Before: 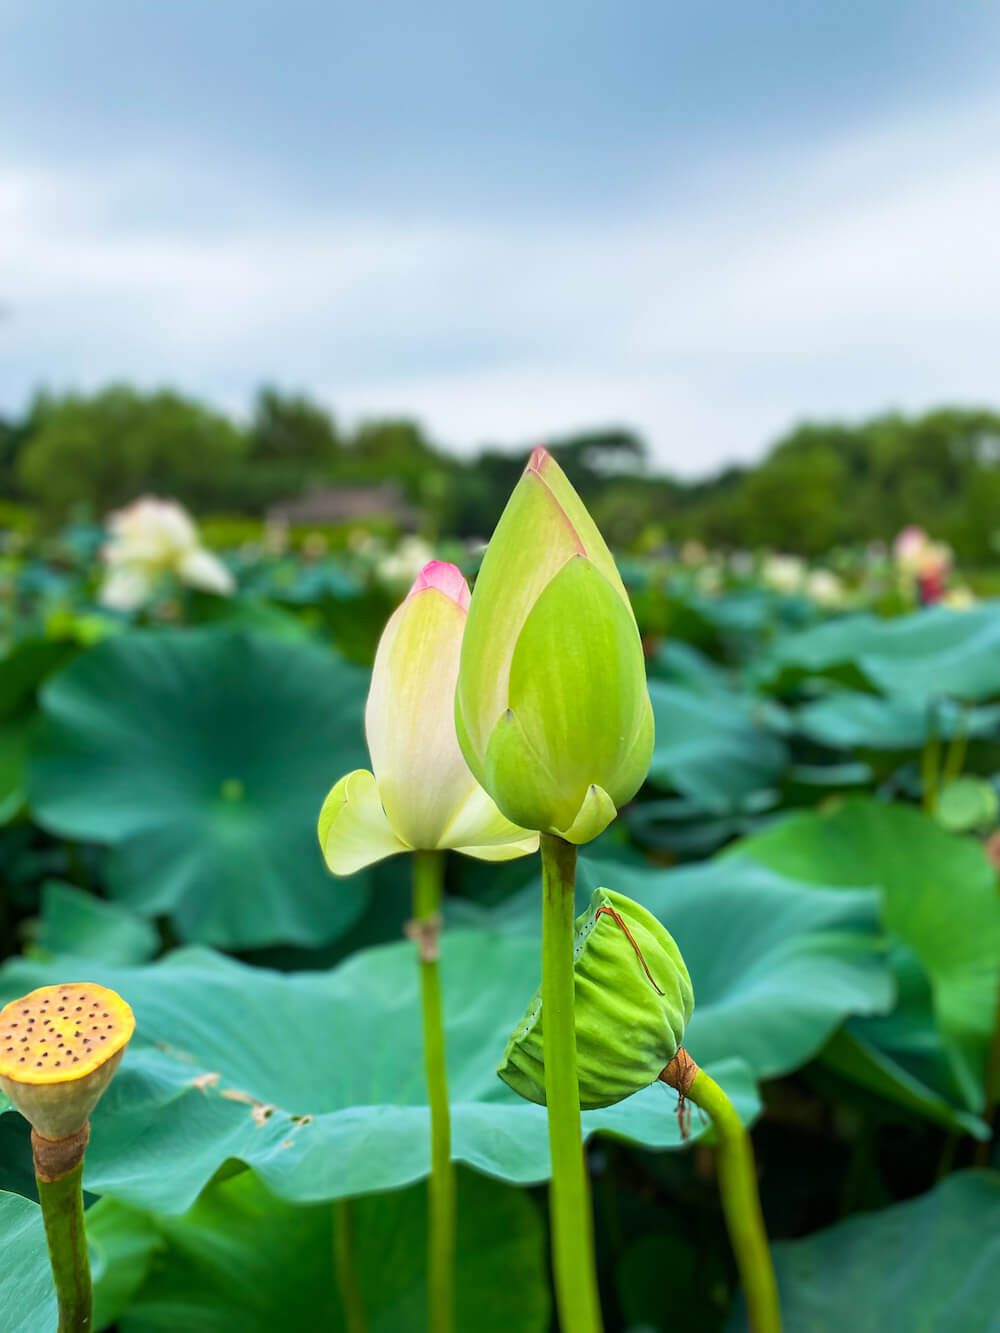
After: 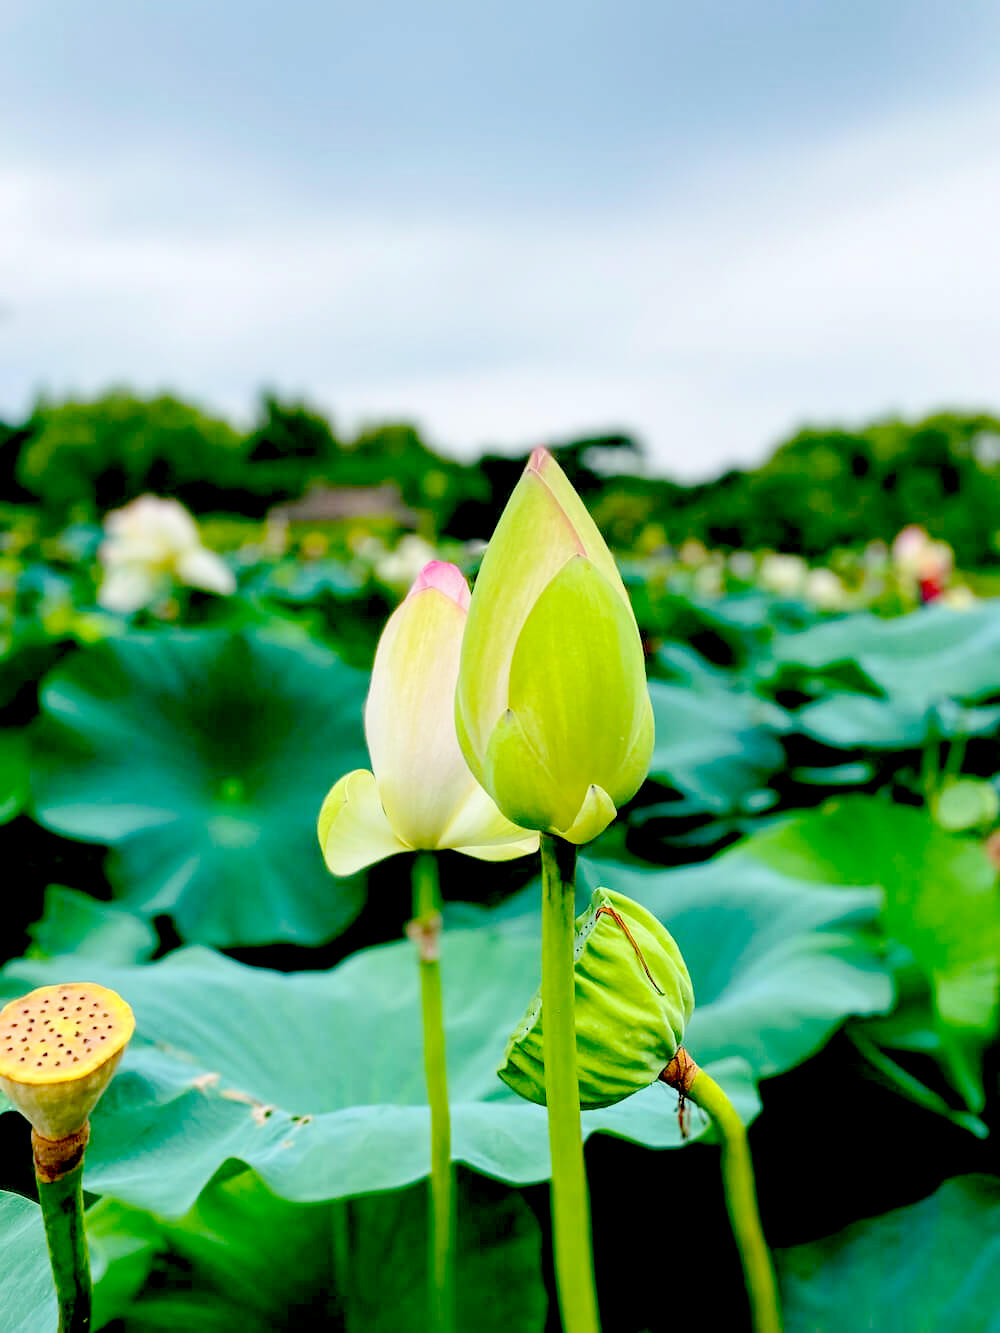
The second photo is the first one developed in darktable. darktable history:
exposure: black level correction 0.047, exposure 0.013 EV, compensate highlight preservation false
tone curve: curves: ch0 [(0, 0) (0.003, 0.004) (0.011, 0.015) (0.025, 0.033) (0.044, 0.059) (0.069, 0.092) (0.1, 0.132) (0.136, 0.18) (0.177, 0.235) (0.224, 0.297) (0.277, 0.366) (0.335, 0.44) (0.399, 0.52) (0.468, 0.594) (0.543, 0.661) (0.623, 0.727) (0.709, 0.79) (0.801, 0.86) (0.898, 0.928) (1, 1)], preserve colors none
